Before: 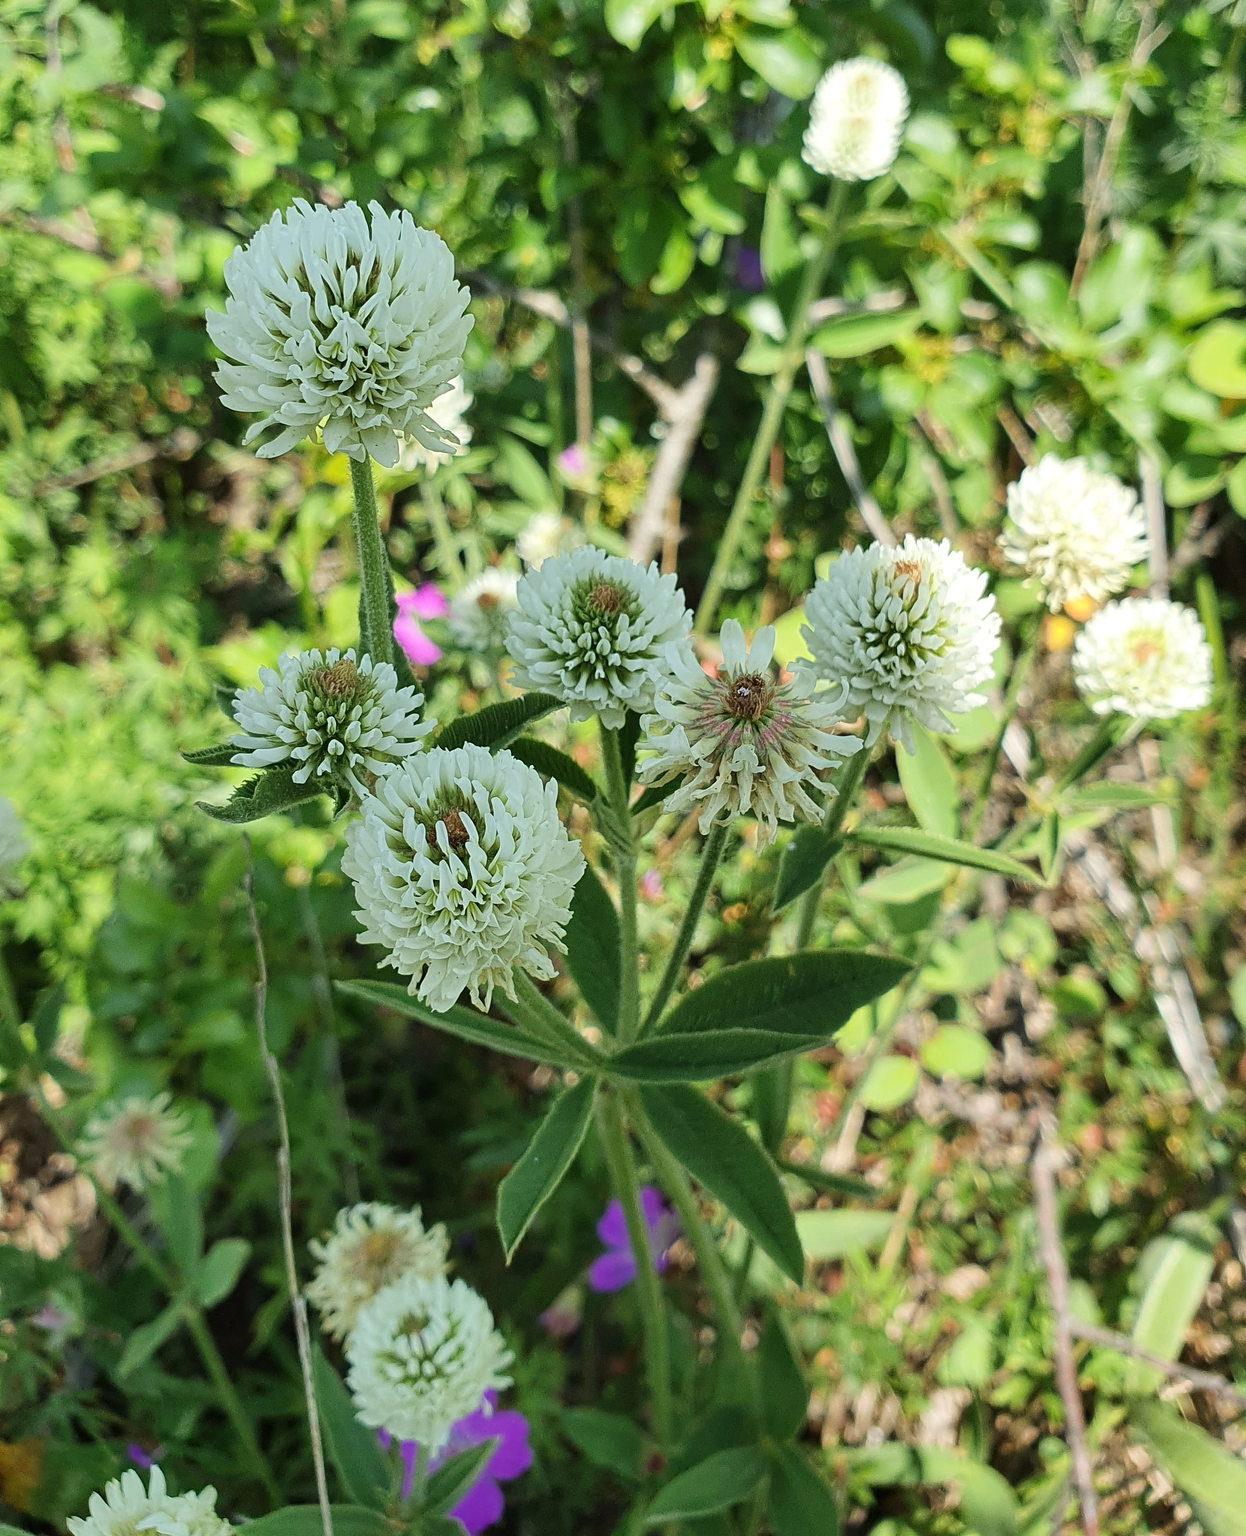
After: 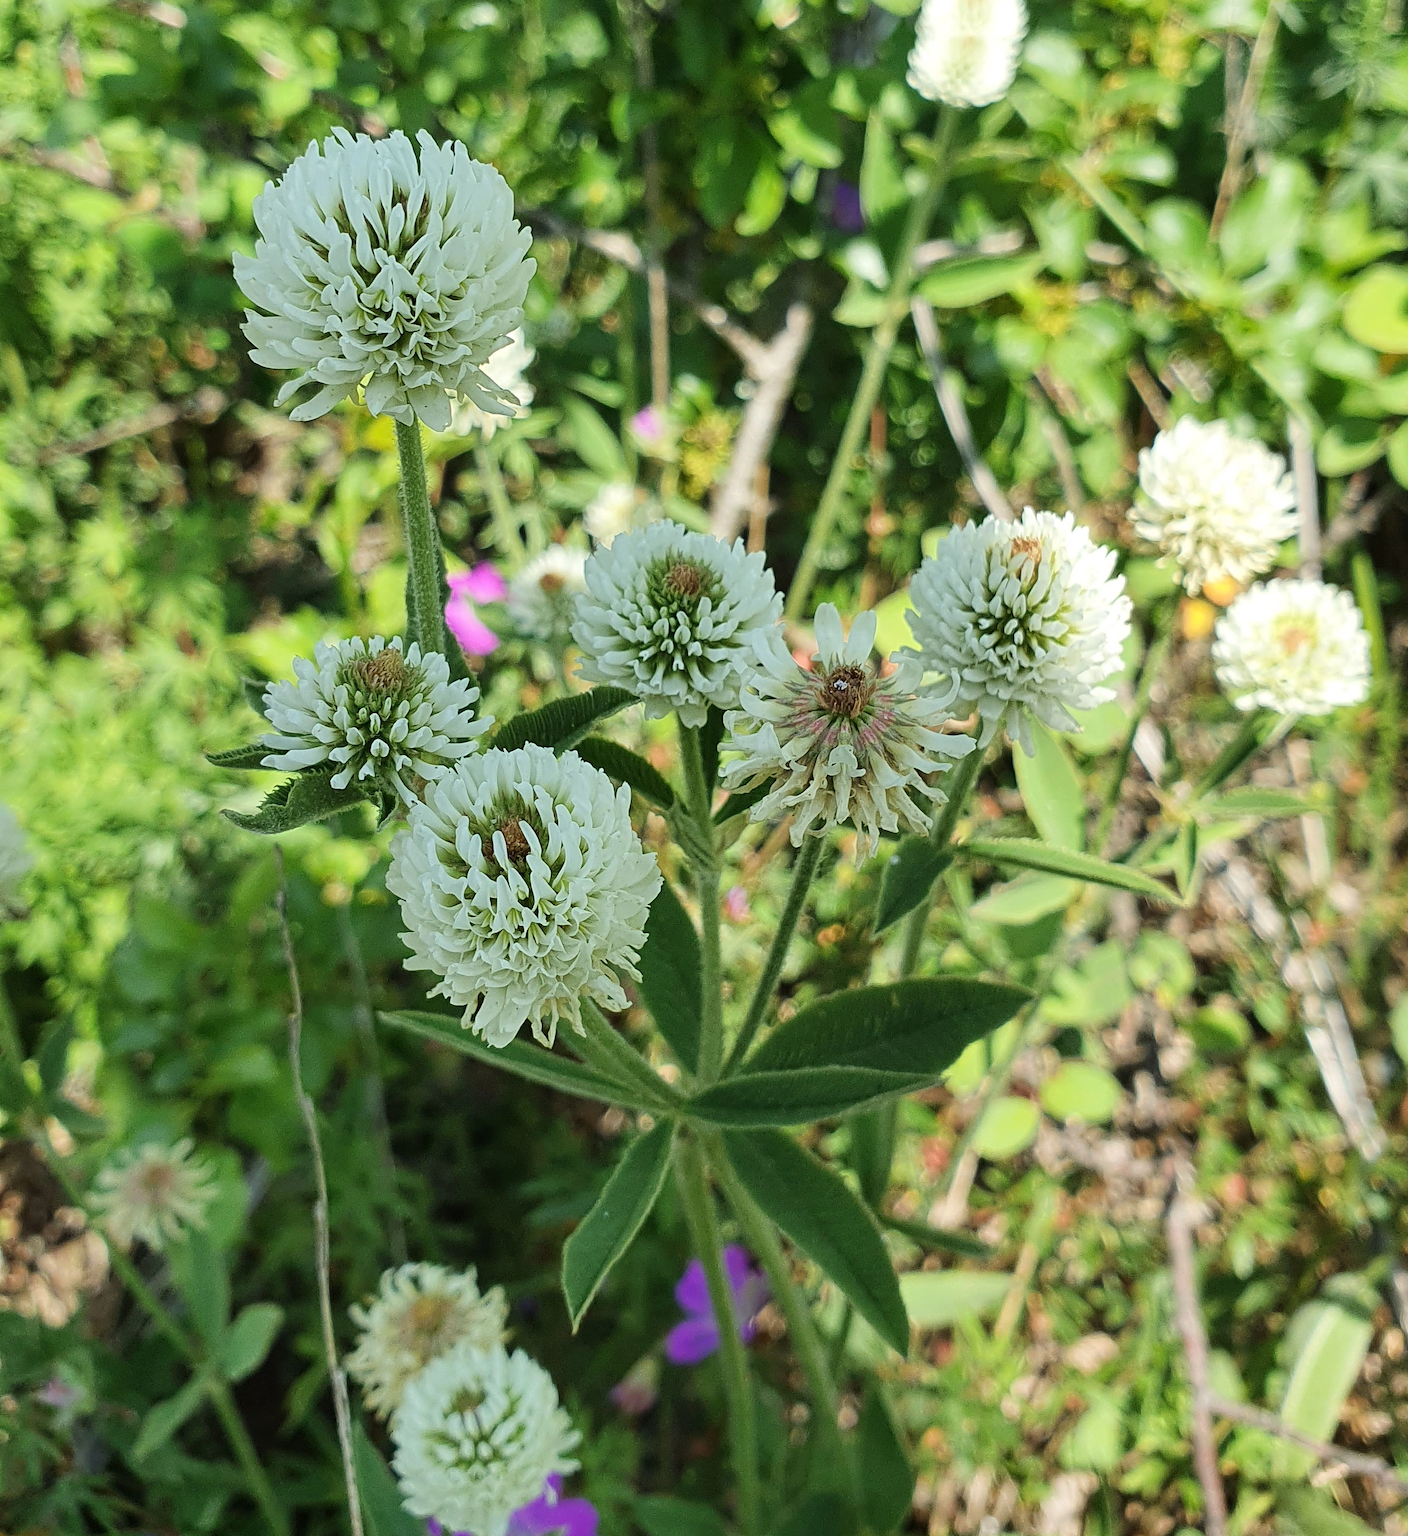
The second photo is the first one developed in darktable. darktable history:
crop and rotate: top 5.615%, bottom 5.944%
